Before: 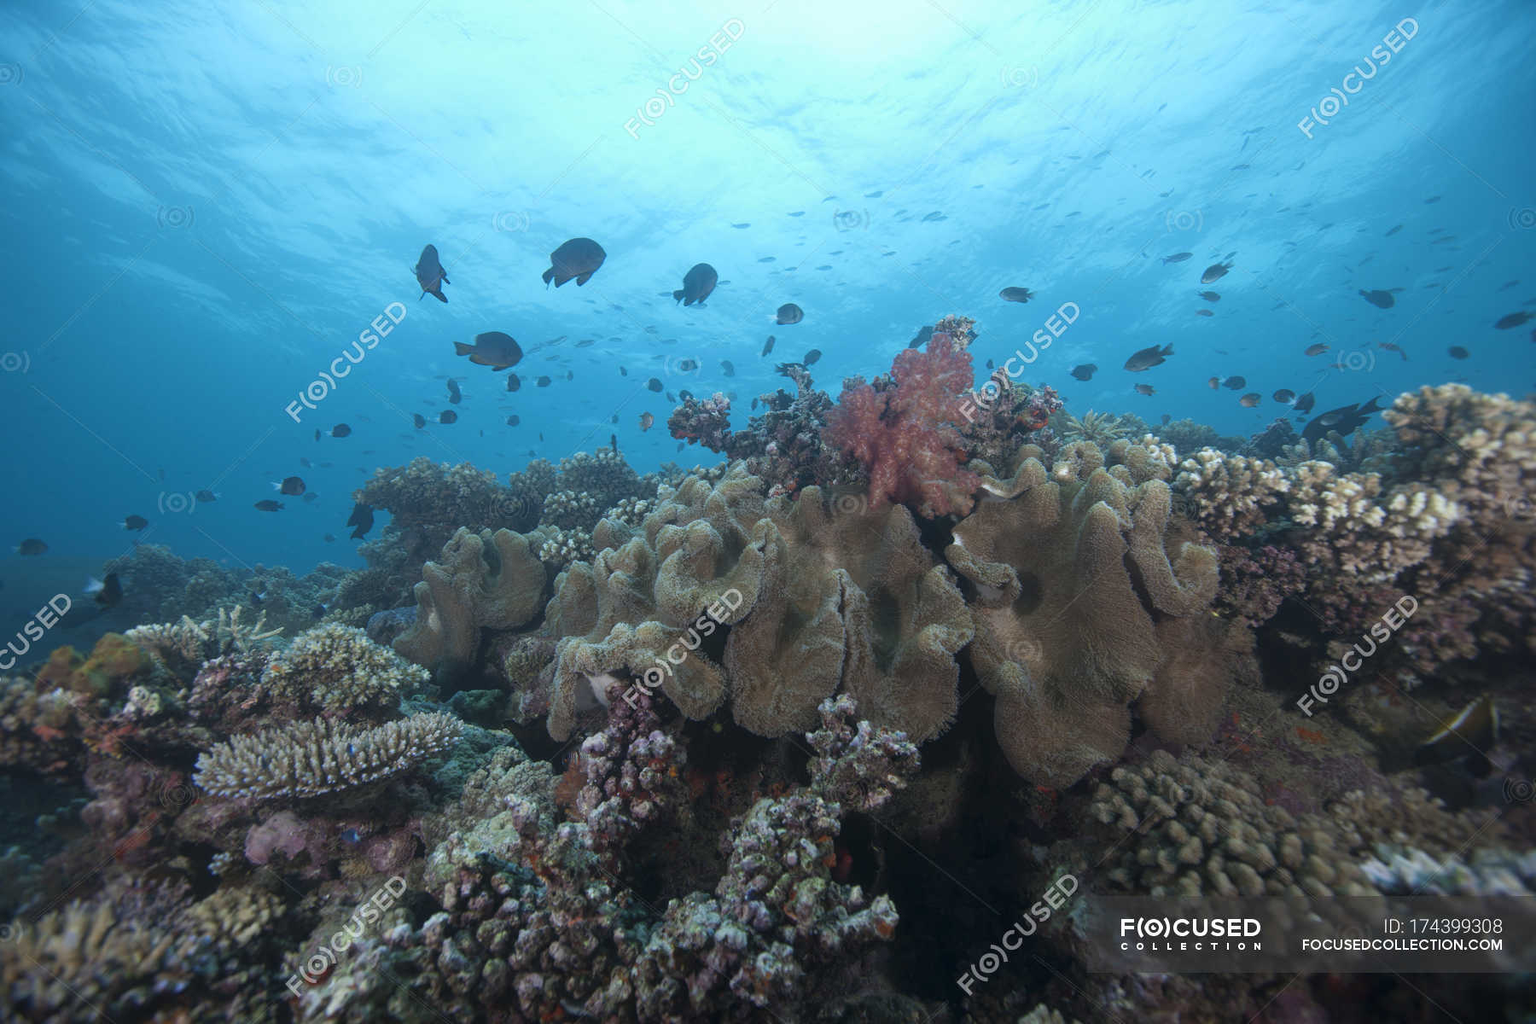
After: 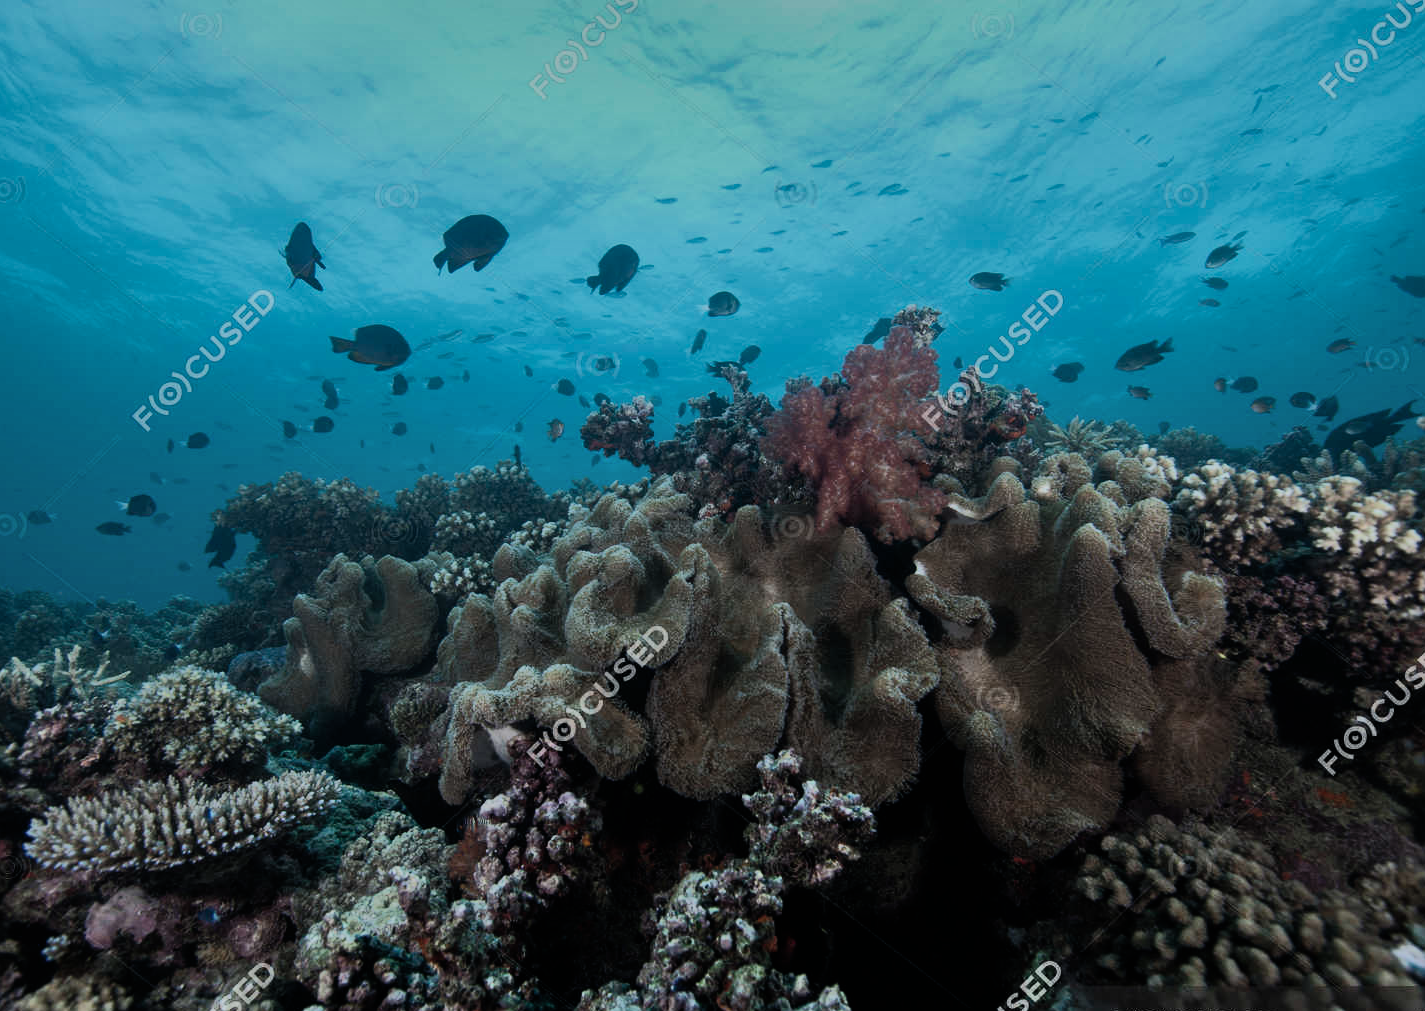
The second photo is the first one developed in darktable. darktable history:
color balance rgb: perceptual saturation grading › highlights -31.88%, perceptual saturation grading › mid-tones 5.8%, perceptual saturation grading › shadows 18.12%, perceptual brilliance grading › highlights 3.62%, perceptual brilliance grading › mid-tones -18.12%, perceptual brilliance grading › shadows -41.3%
crop: left 11.225%, top 5.381%, right 9.565%, bottom 10.314%
filmic rgb: black relative exposure -7.48 EV, white relative exposure 4.83 EV, hardness 3.4, color science v6 (2022)
shadows and highlights: radius 108.52, shadows 40.68, highlights -72.88, low approximation 0.01, soften with gaussian
